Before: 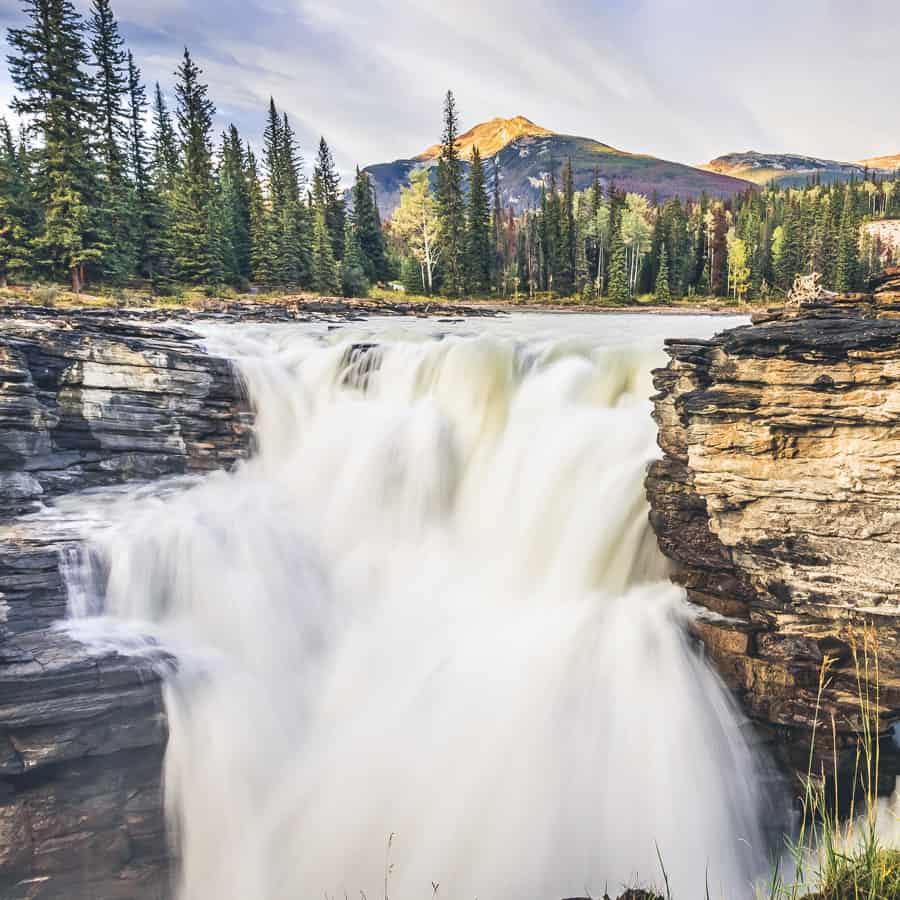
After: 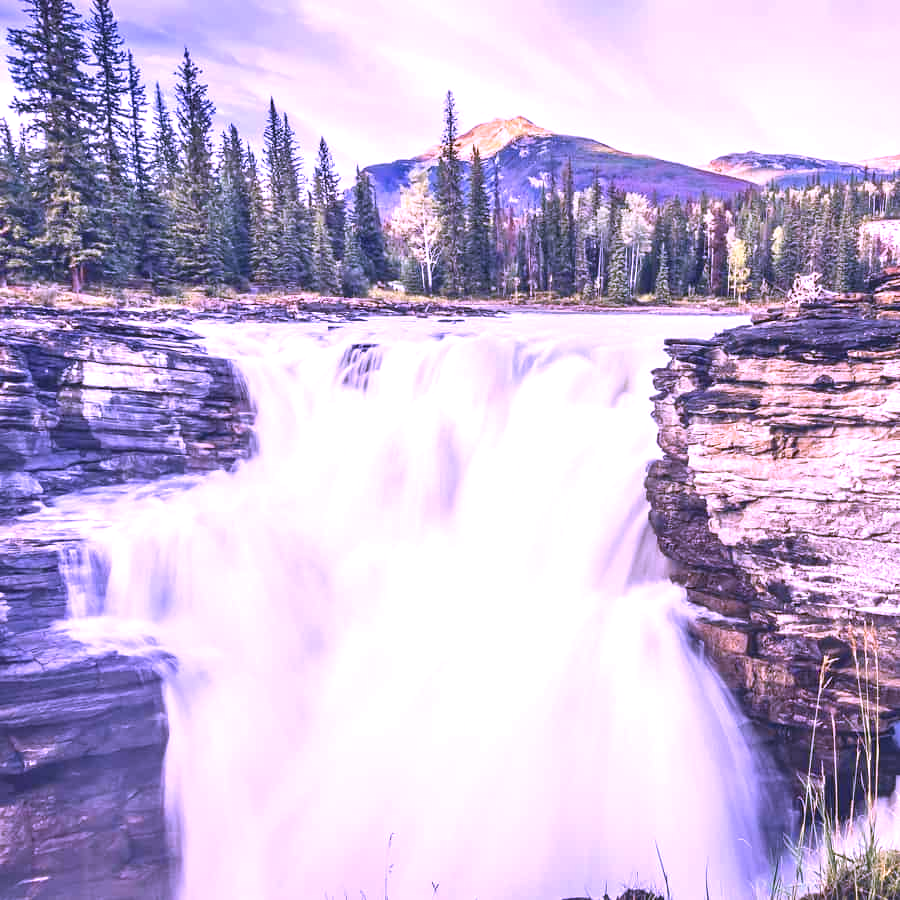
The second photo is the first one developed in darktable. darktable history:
exposure: black level correction 0.001, exposure 0.5 EV, compensate highlight preservation false
color calibration: output R [1.107, -0.012, -0.003, 0], output B [0, 0, 1.308, 0], gray › normalize channels true, illuminant as shot in camera, adaptation linear Bradford (ICC v4), x 0.404, y 0.404, temperature 3544.02 K, gamut compression 0.001
